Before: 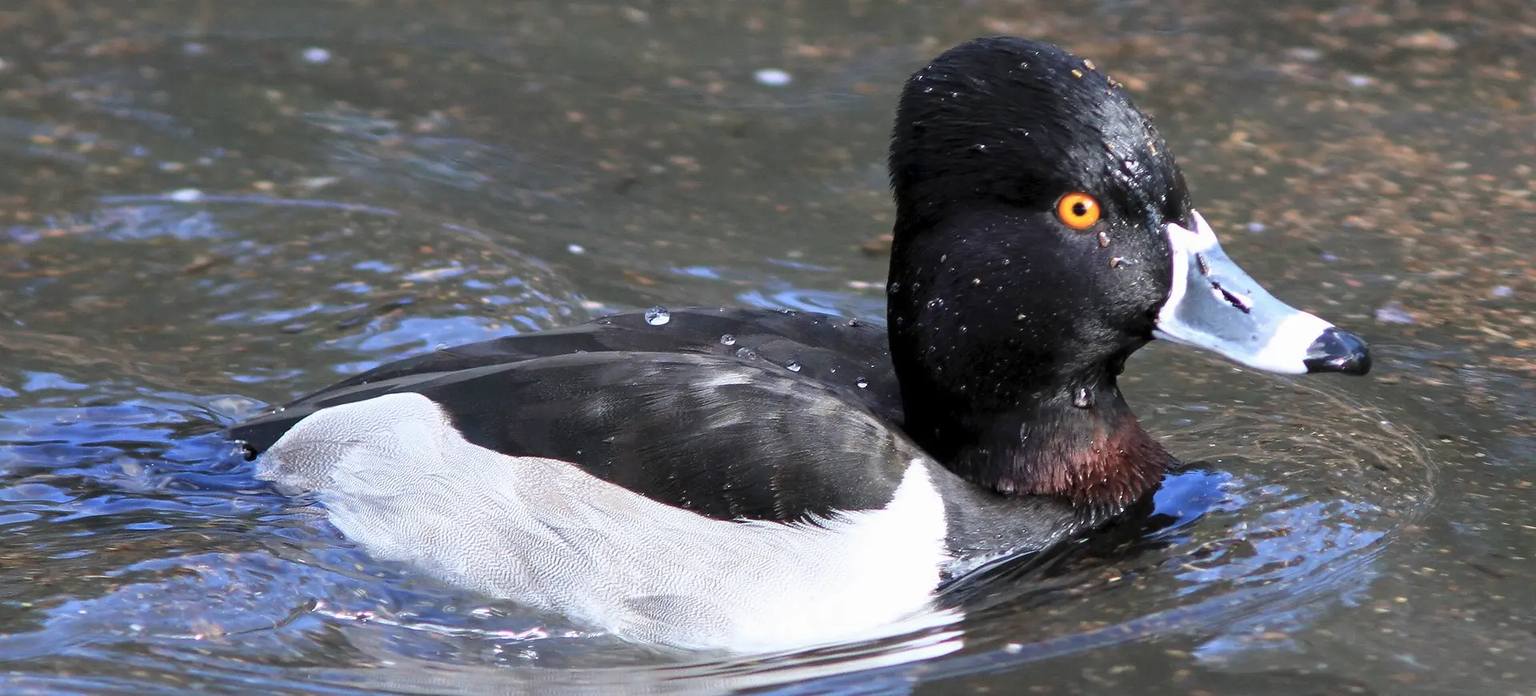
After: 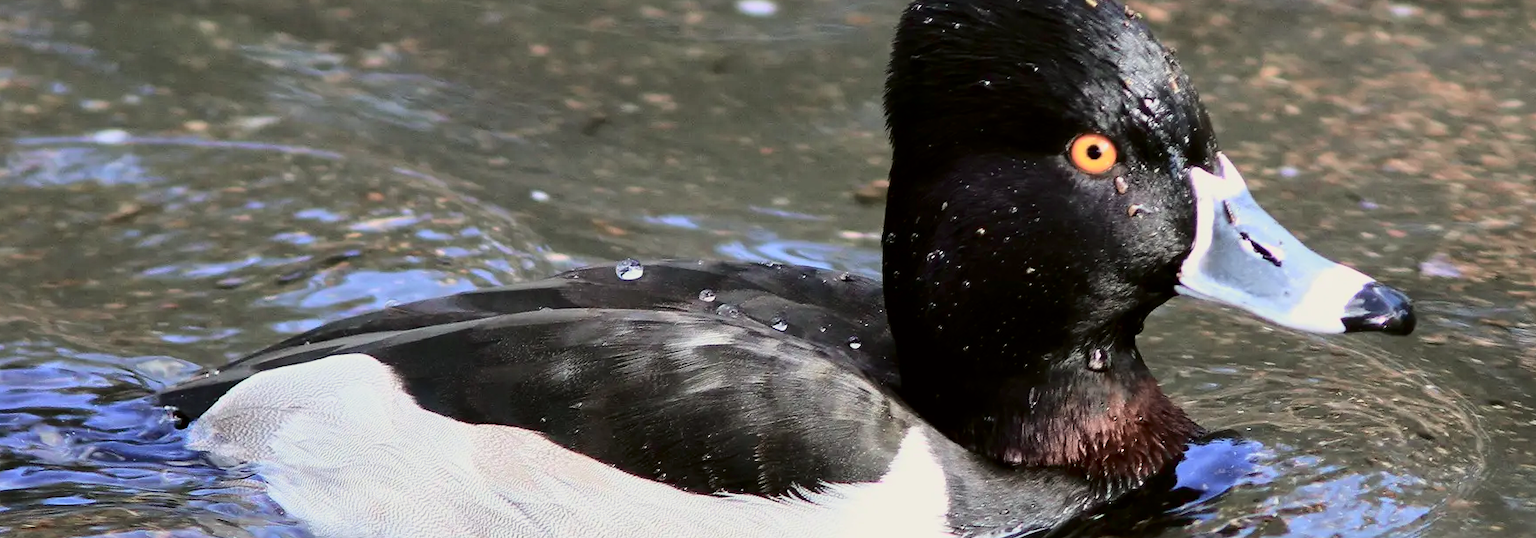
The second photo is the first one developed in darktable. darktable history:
crop: left 5.596%, top 10.314%, right 3.534%, bottom 19.395%
tone curve: curves: ch0 [(0, 0) (0.049, 0.01) (0.154, 0.081) (0.491, 0.56) (0.739, 0.794) (0.992, 0.937)]; ch1 [(0, 0) (0.172, 0.123) (0.317, 0.272) (0.401, 0.422) (0.499, 0.497) (0.531, 0.54) (0.615, 0.603) (0.741, 0.783) (1, 1)]; ch2 [(0, 0) (0.411, 0.424) (0.462, 0.483) (0.544, 0.56) (0.686, 0.638) (1, 1)], color space Lab, independent channels, preserve colors none
